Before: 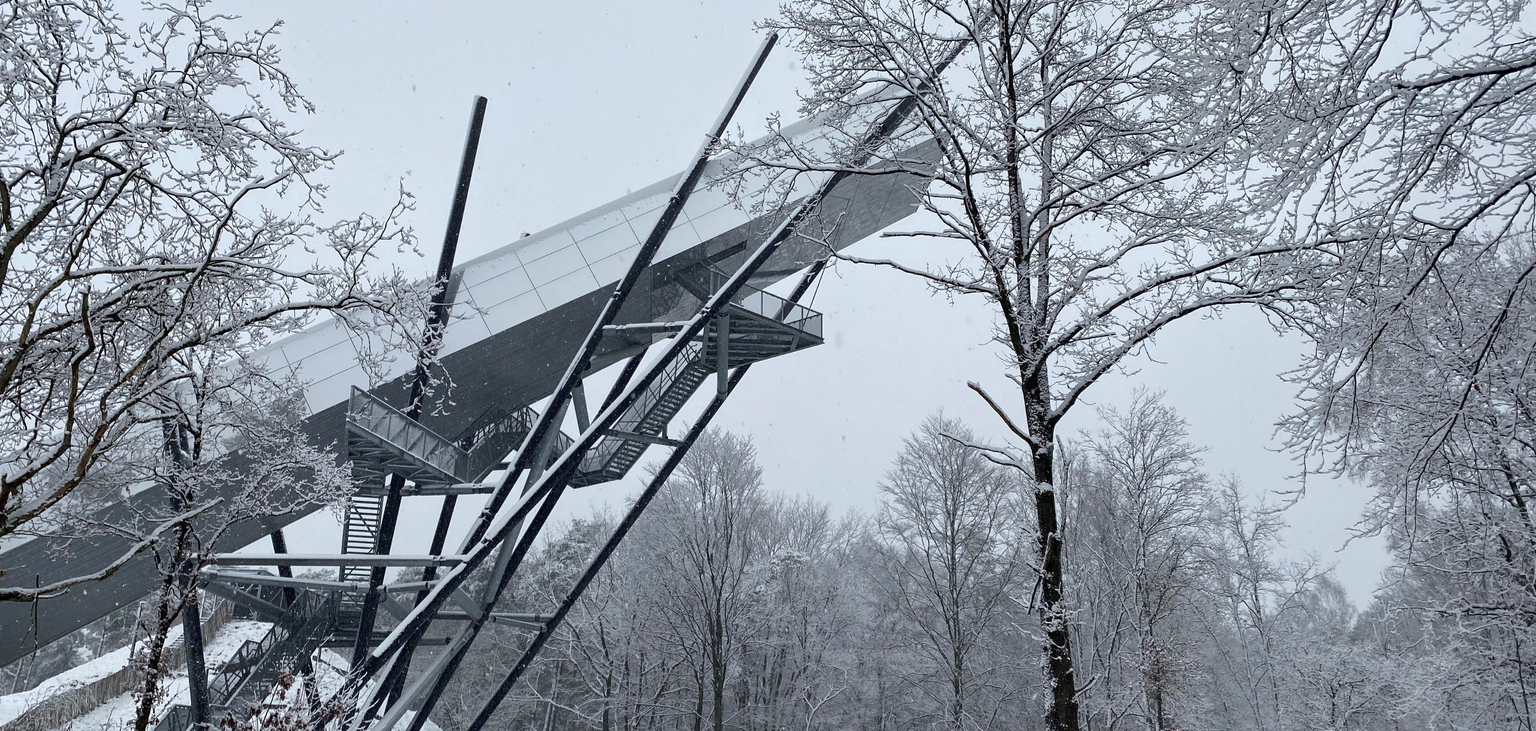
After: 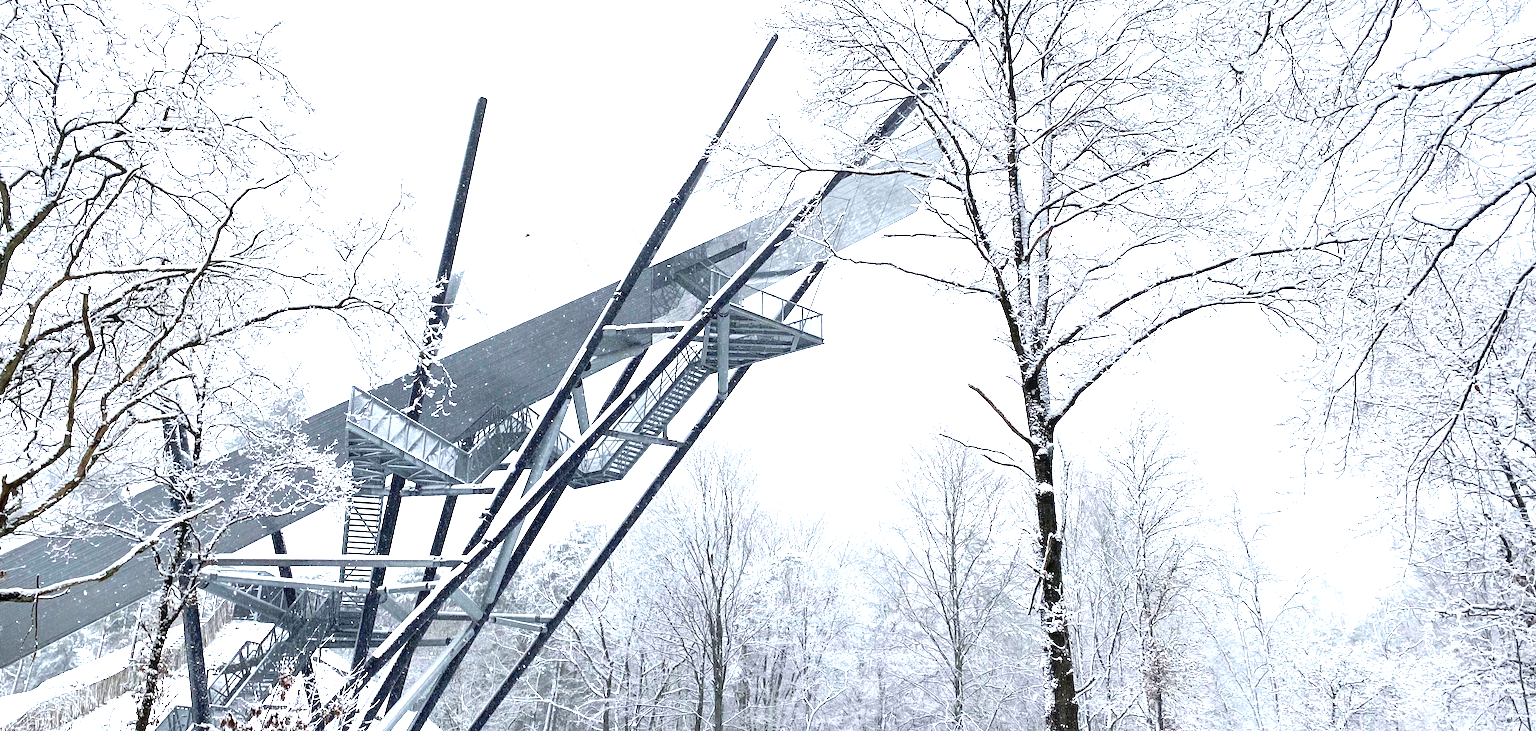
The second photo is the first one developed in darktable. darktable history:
exposure: exposure 2 EV, compensate exposure bias true, compensate highlight preservation false
